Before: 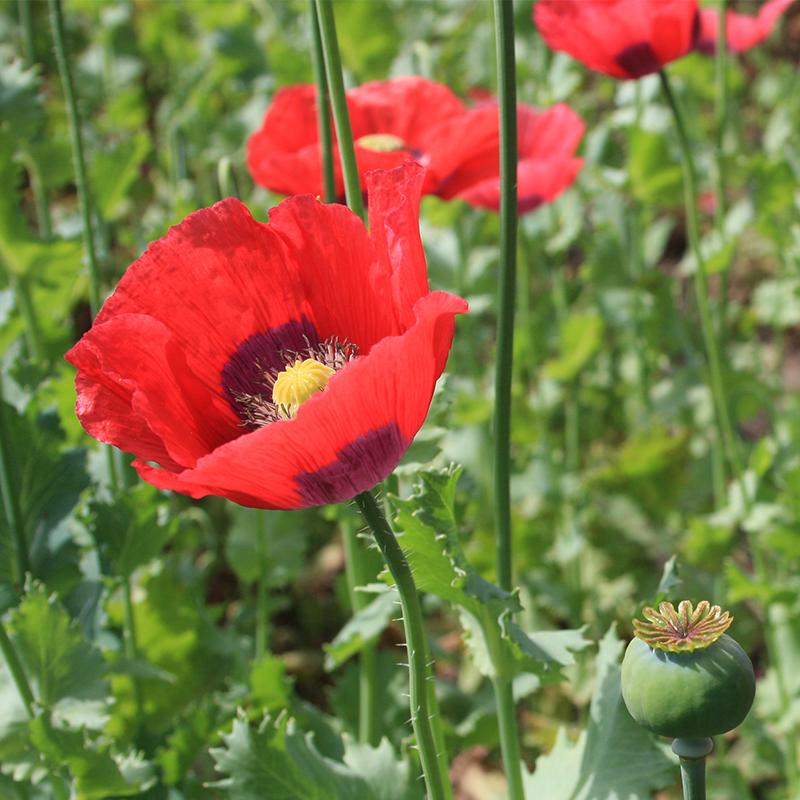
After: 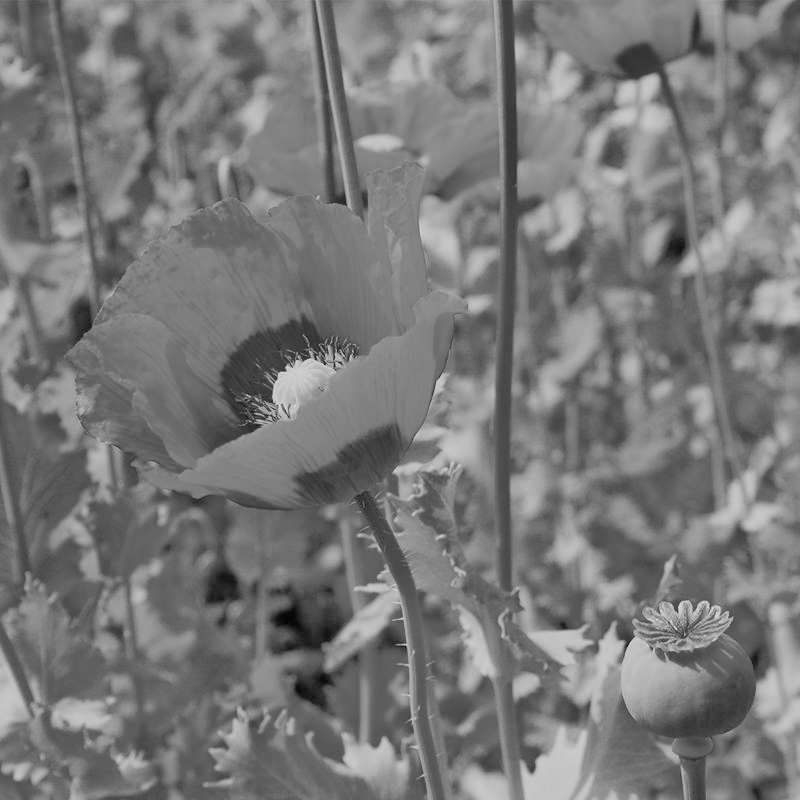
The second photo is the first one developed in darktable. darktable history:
tone equalizer: -8 EV -0.528 EV, -7 EV -0.319 EV, -6 EV -0.083 EV, -5 EV 0.413 EV, -4 EV 0.985 EV, -3 EV 0.791 EV, -2 EV -0.01 EV, -1 EV 0.14 EV, +0 EV -0.012 EV, smoothing 1
monochrome: on, module defaults
color calibration: x 0.38, y 0.391, temperature 4086.74 K
filmic rgb: black relative exposure -7.65 EV, white relative exposure 4.56 EV, hardness 3.61
